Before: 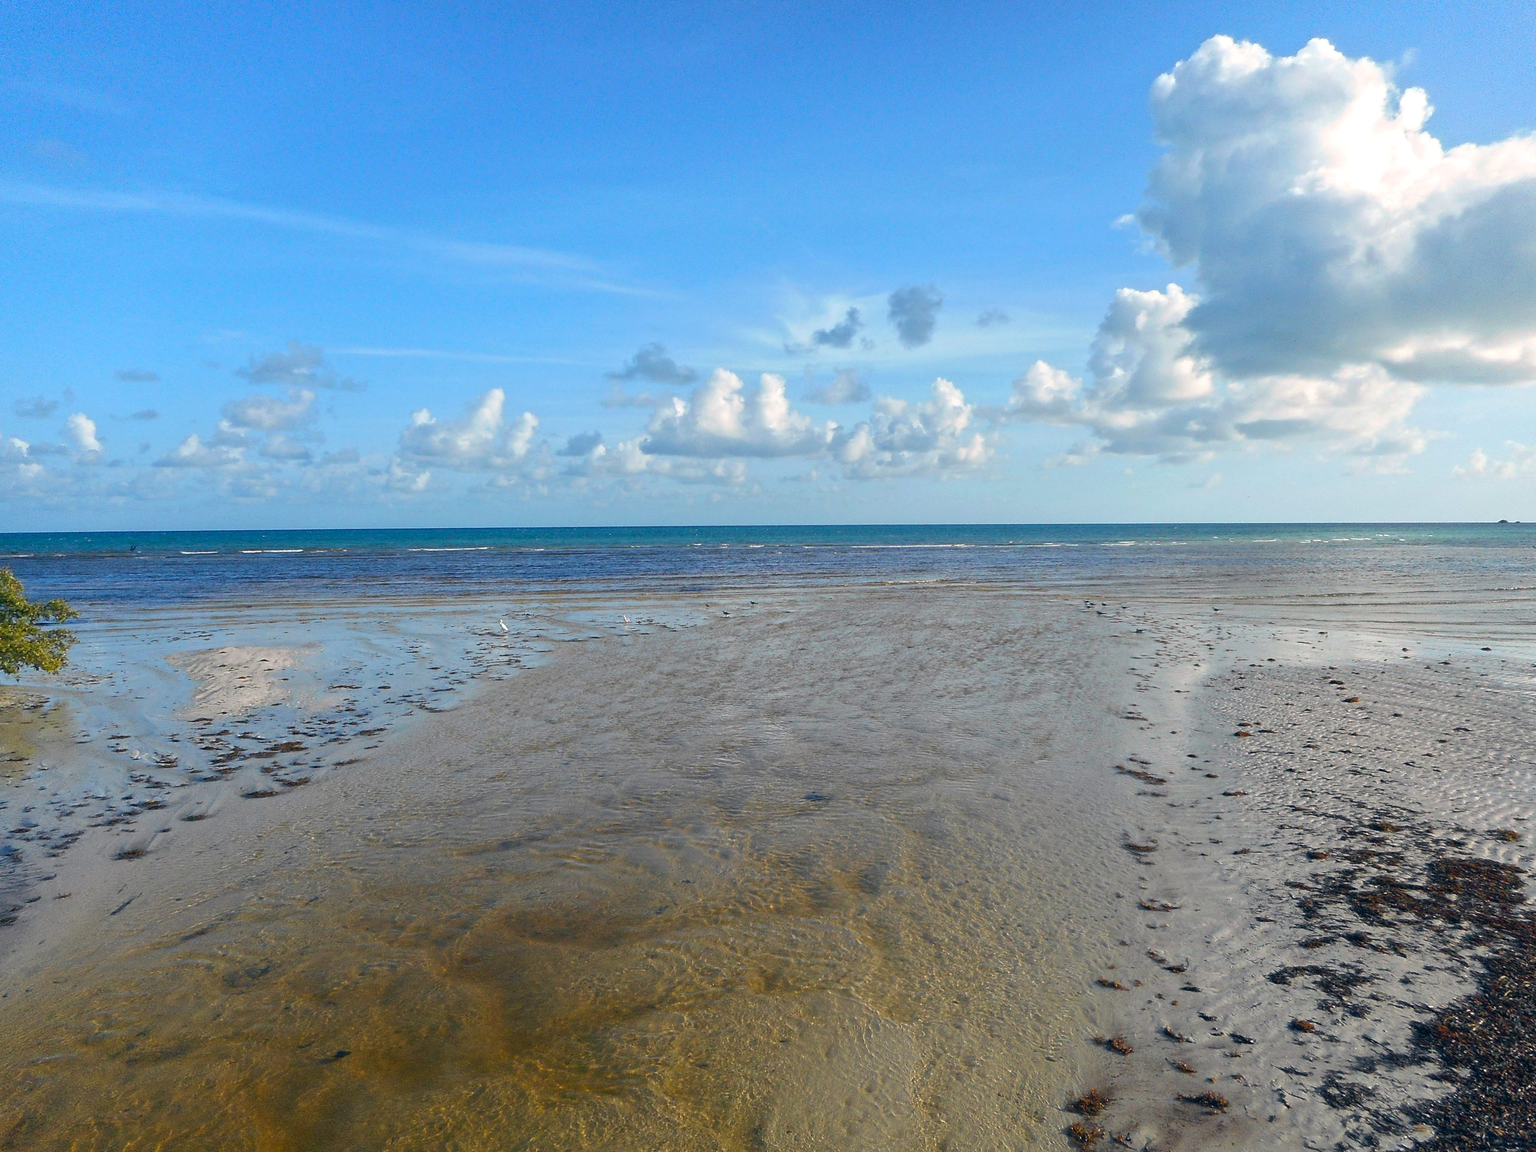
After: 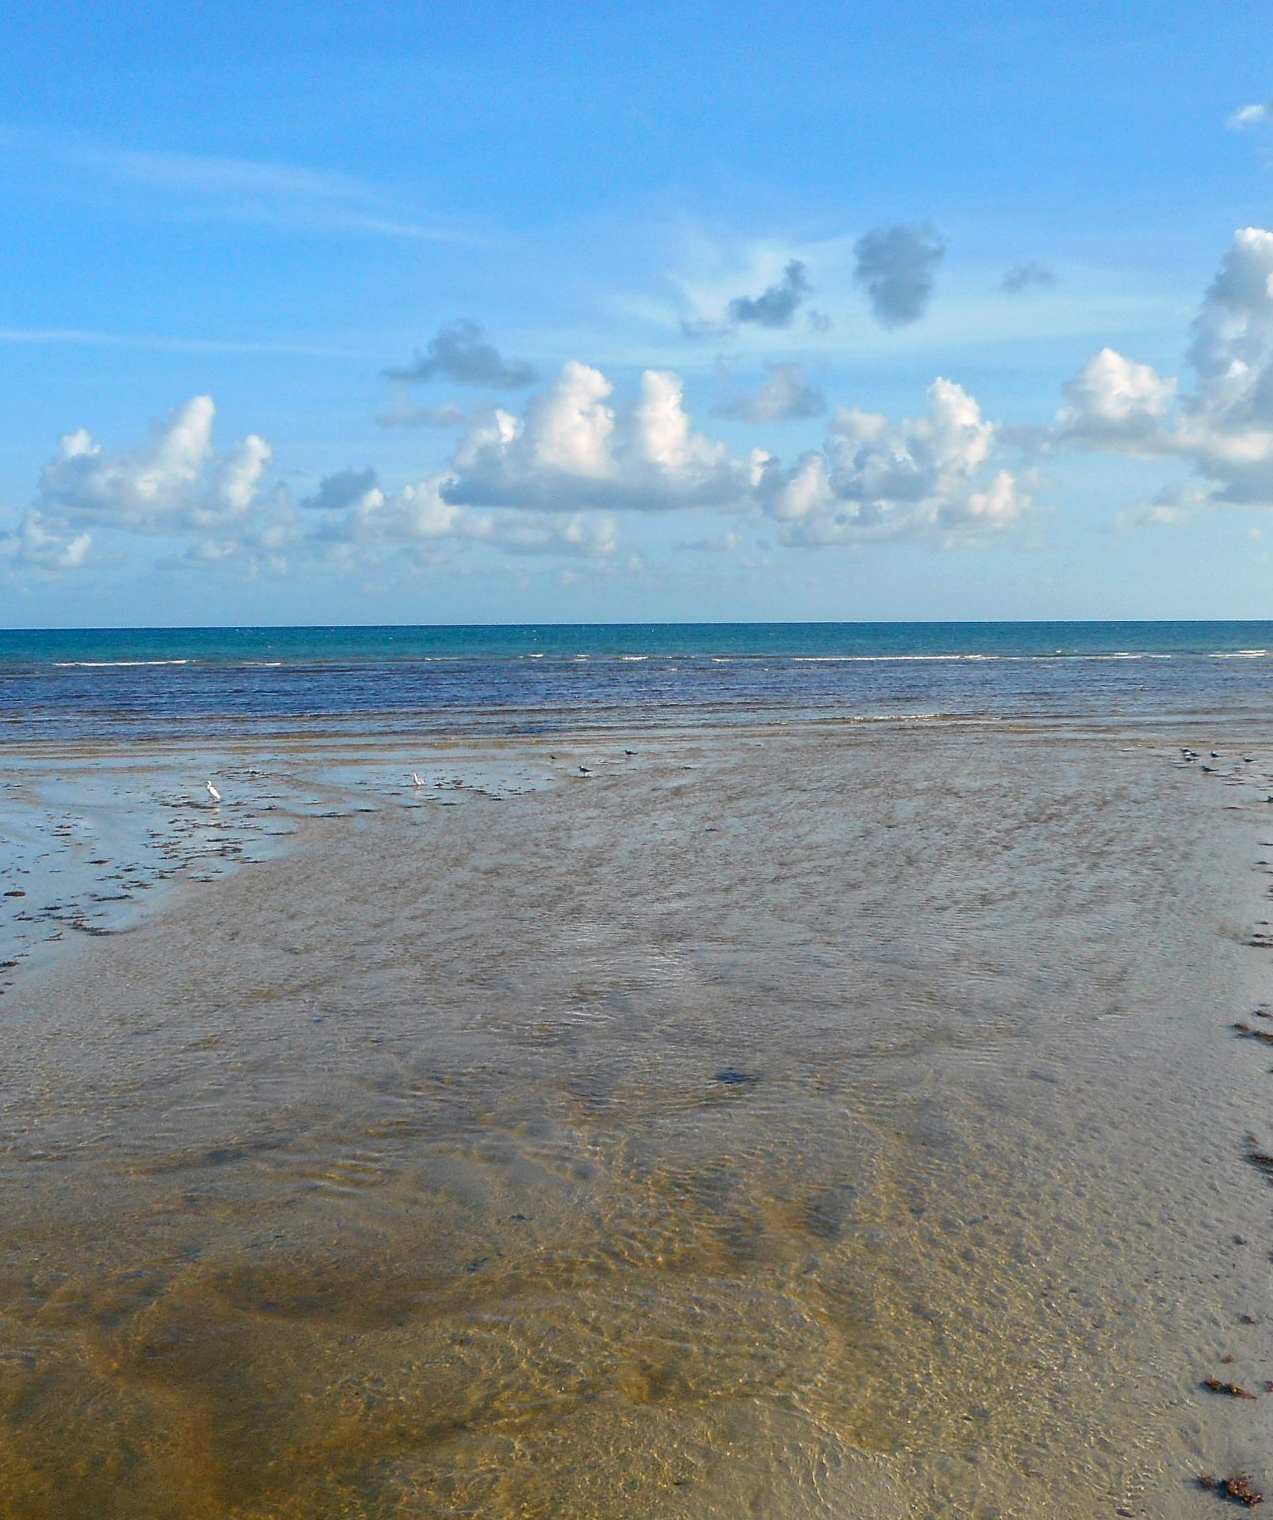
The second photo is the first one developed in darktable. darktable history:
crop and rotate: angle 0.014°, left 24.474%, top 13.175%, right 25.793%, bottom 7.675%
